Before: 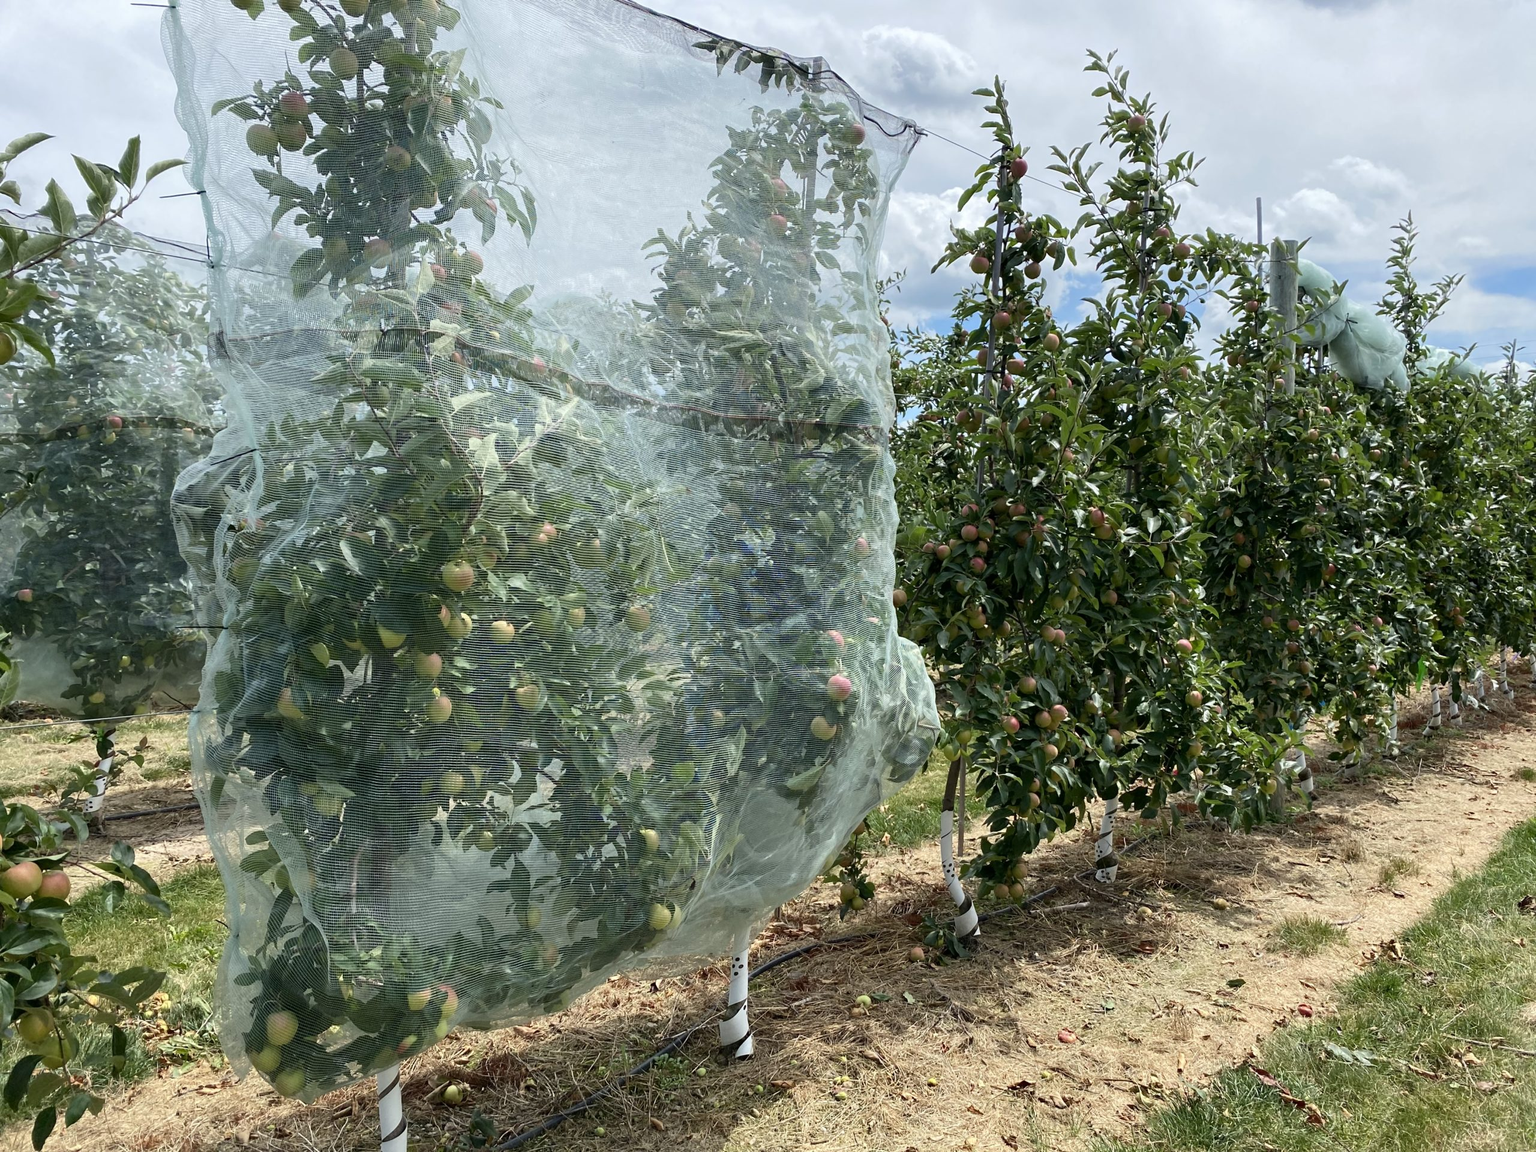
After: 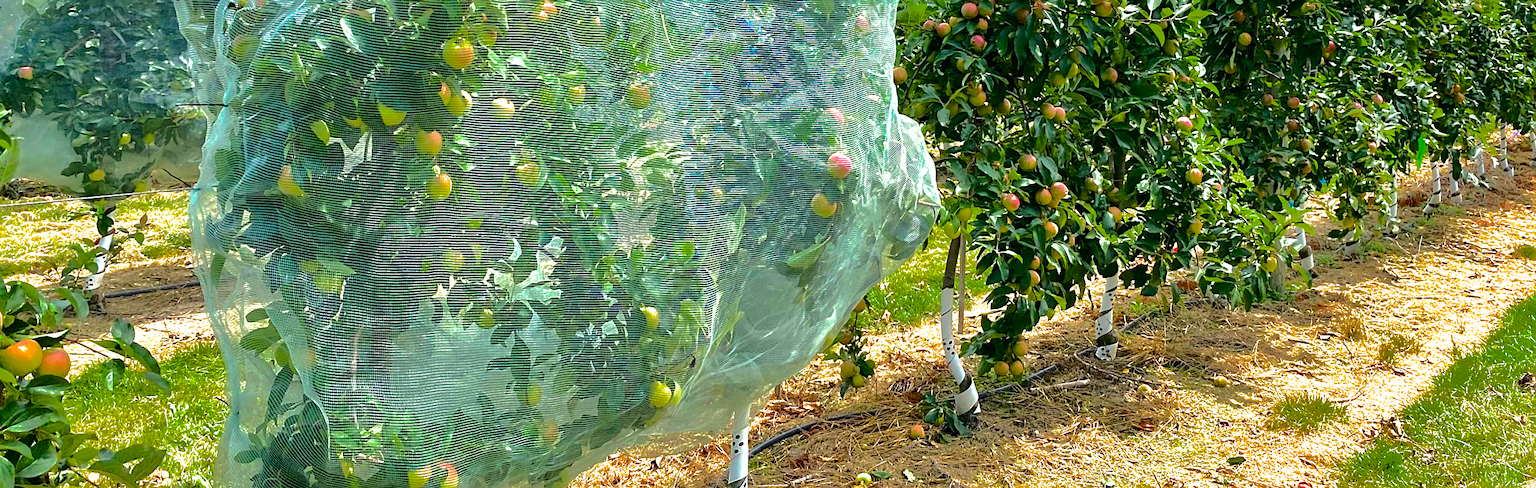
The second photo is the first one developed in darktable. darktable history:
crop: top 45.37%, bottom 12.233%
sharpen: on, module defaults
exposure: black level correction 0, exposure 0.703 EV, compensate highlight preservation false
tone equalizer: -8 EV 0.029 EV, -7 EV -0.038 EV, -6 EV 0.039 EV, -5 EV 0.04 EV, -4 EV 0.307 EV, -3 EV 0.617 EV, -2 EV 0.576 EV, -1 EV 0.207 EV, +0 EV 0.044 EV, mask exposure compensation -0.51 EV
shadows and highlights: shadows -18.96, highlights -73.83, highlights color adjustment 79.11%
color balance rgb: shadows lift › chroma 2.064%, shadows lift › hue 221.14°, linear chroma grading › global chroma 15.305%, perceptual saturation grading › global saturation 30.397%
